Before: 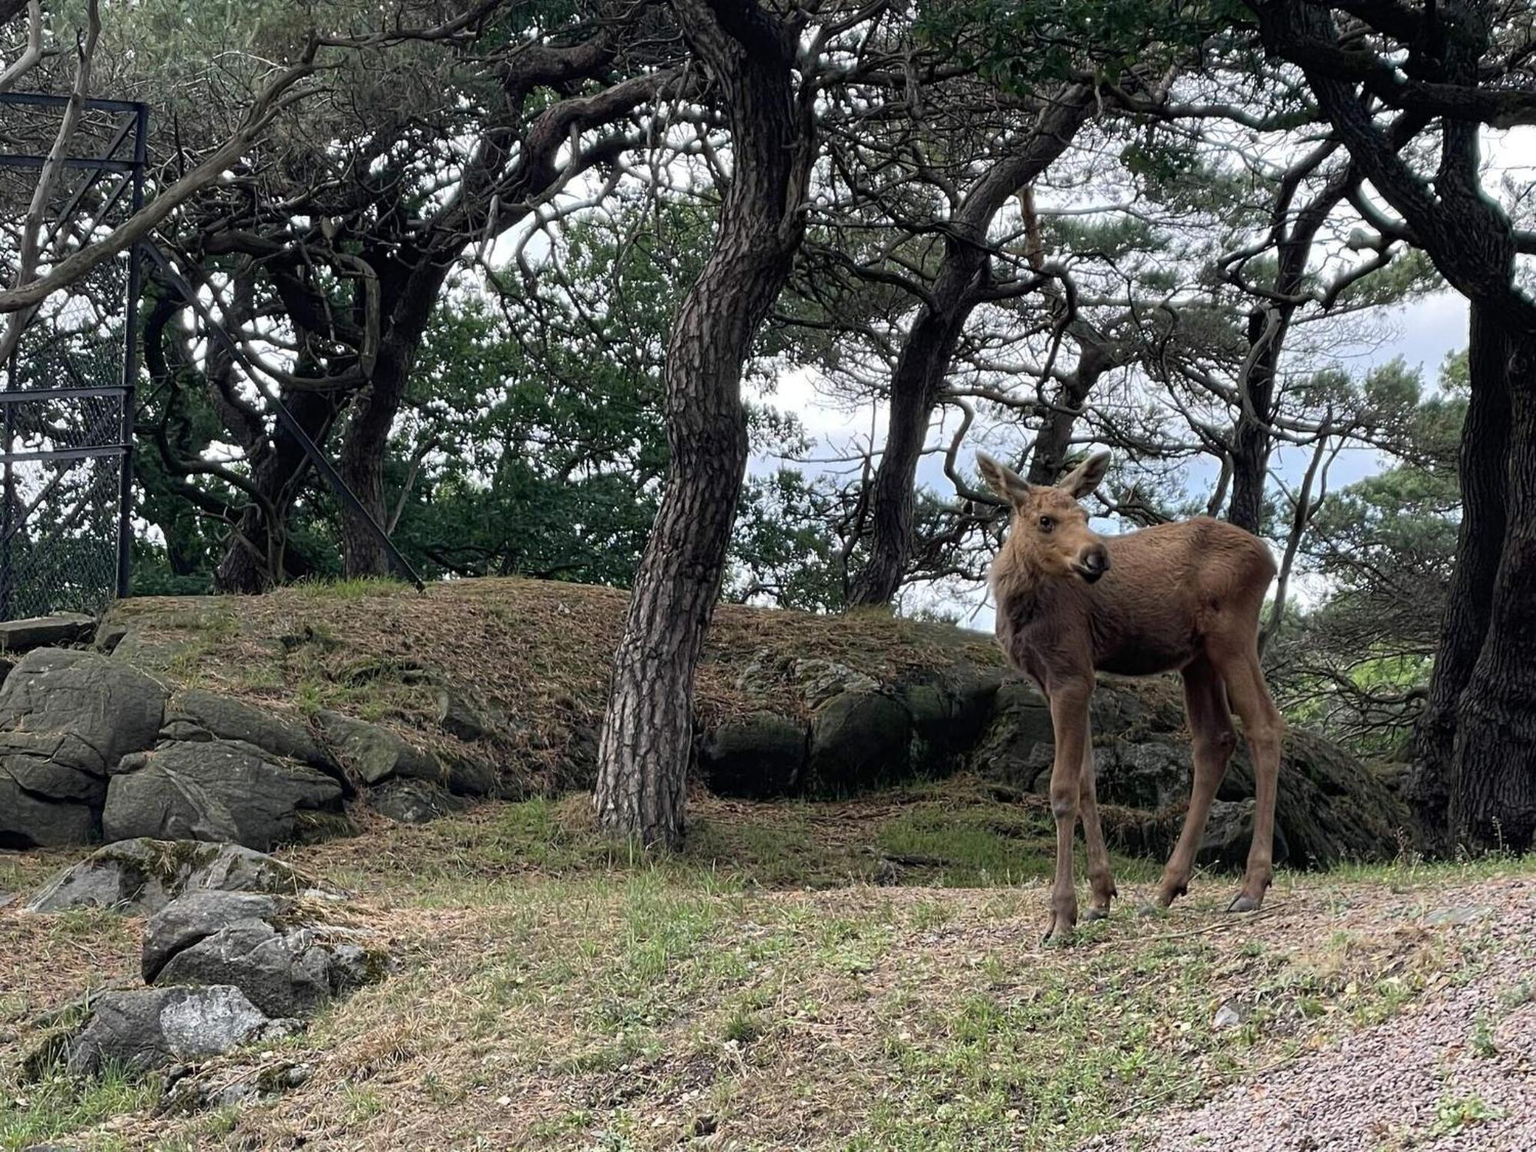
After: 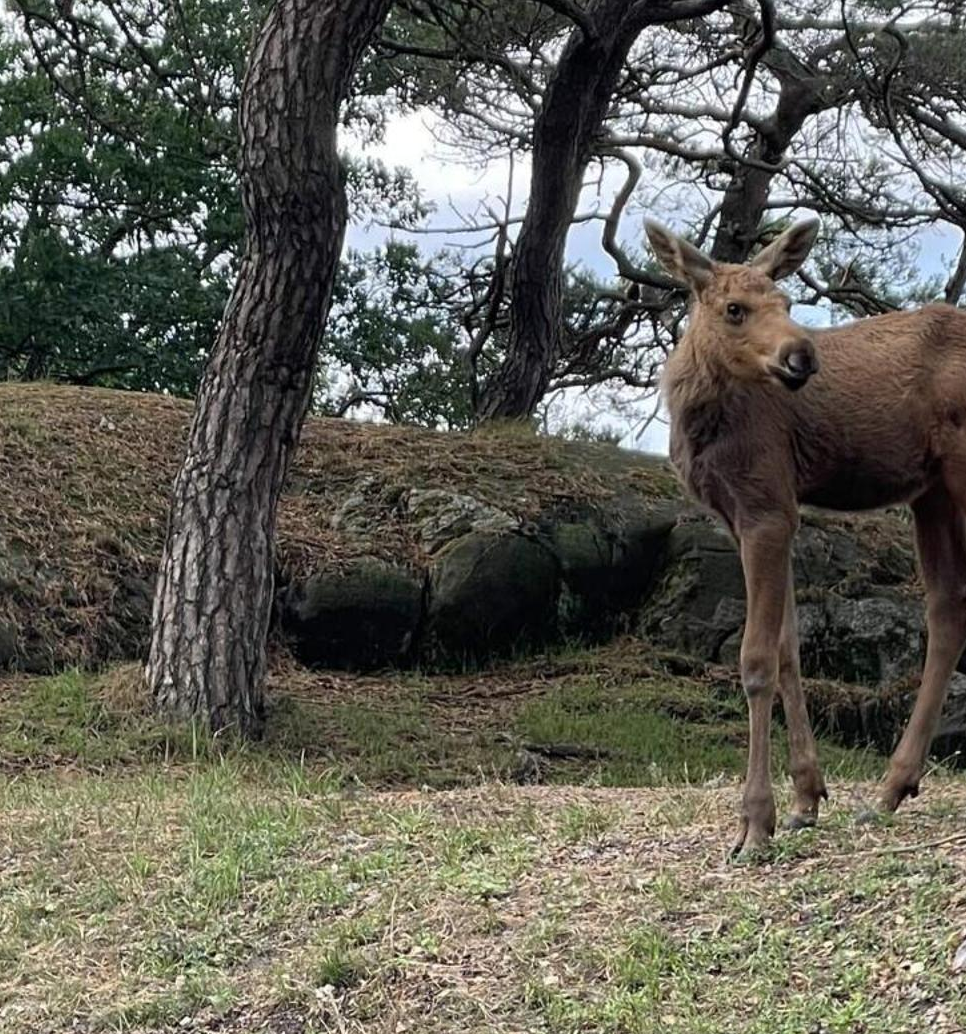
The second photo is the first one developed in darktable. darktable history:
crop: left 31.39%, top 24.611%, right 20.308%, bottom 6.436%
